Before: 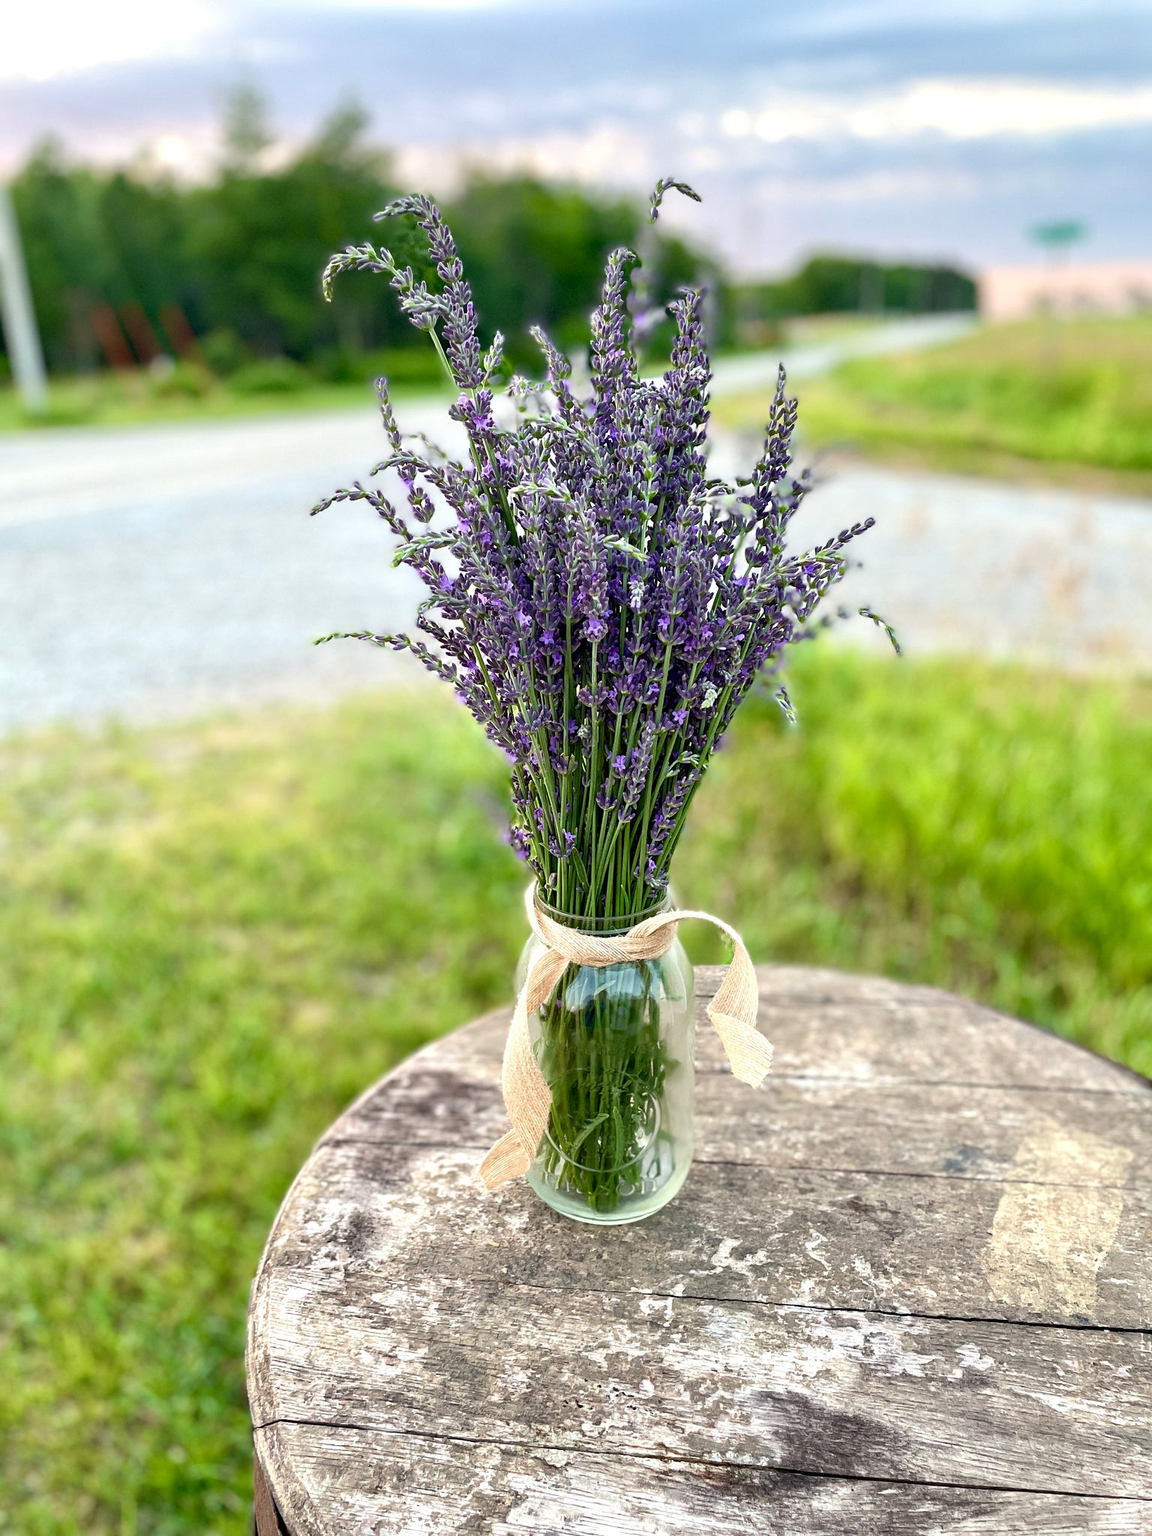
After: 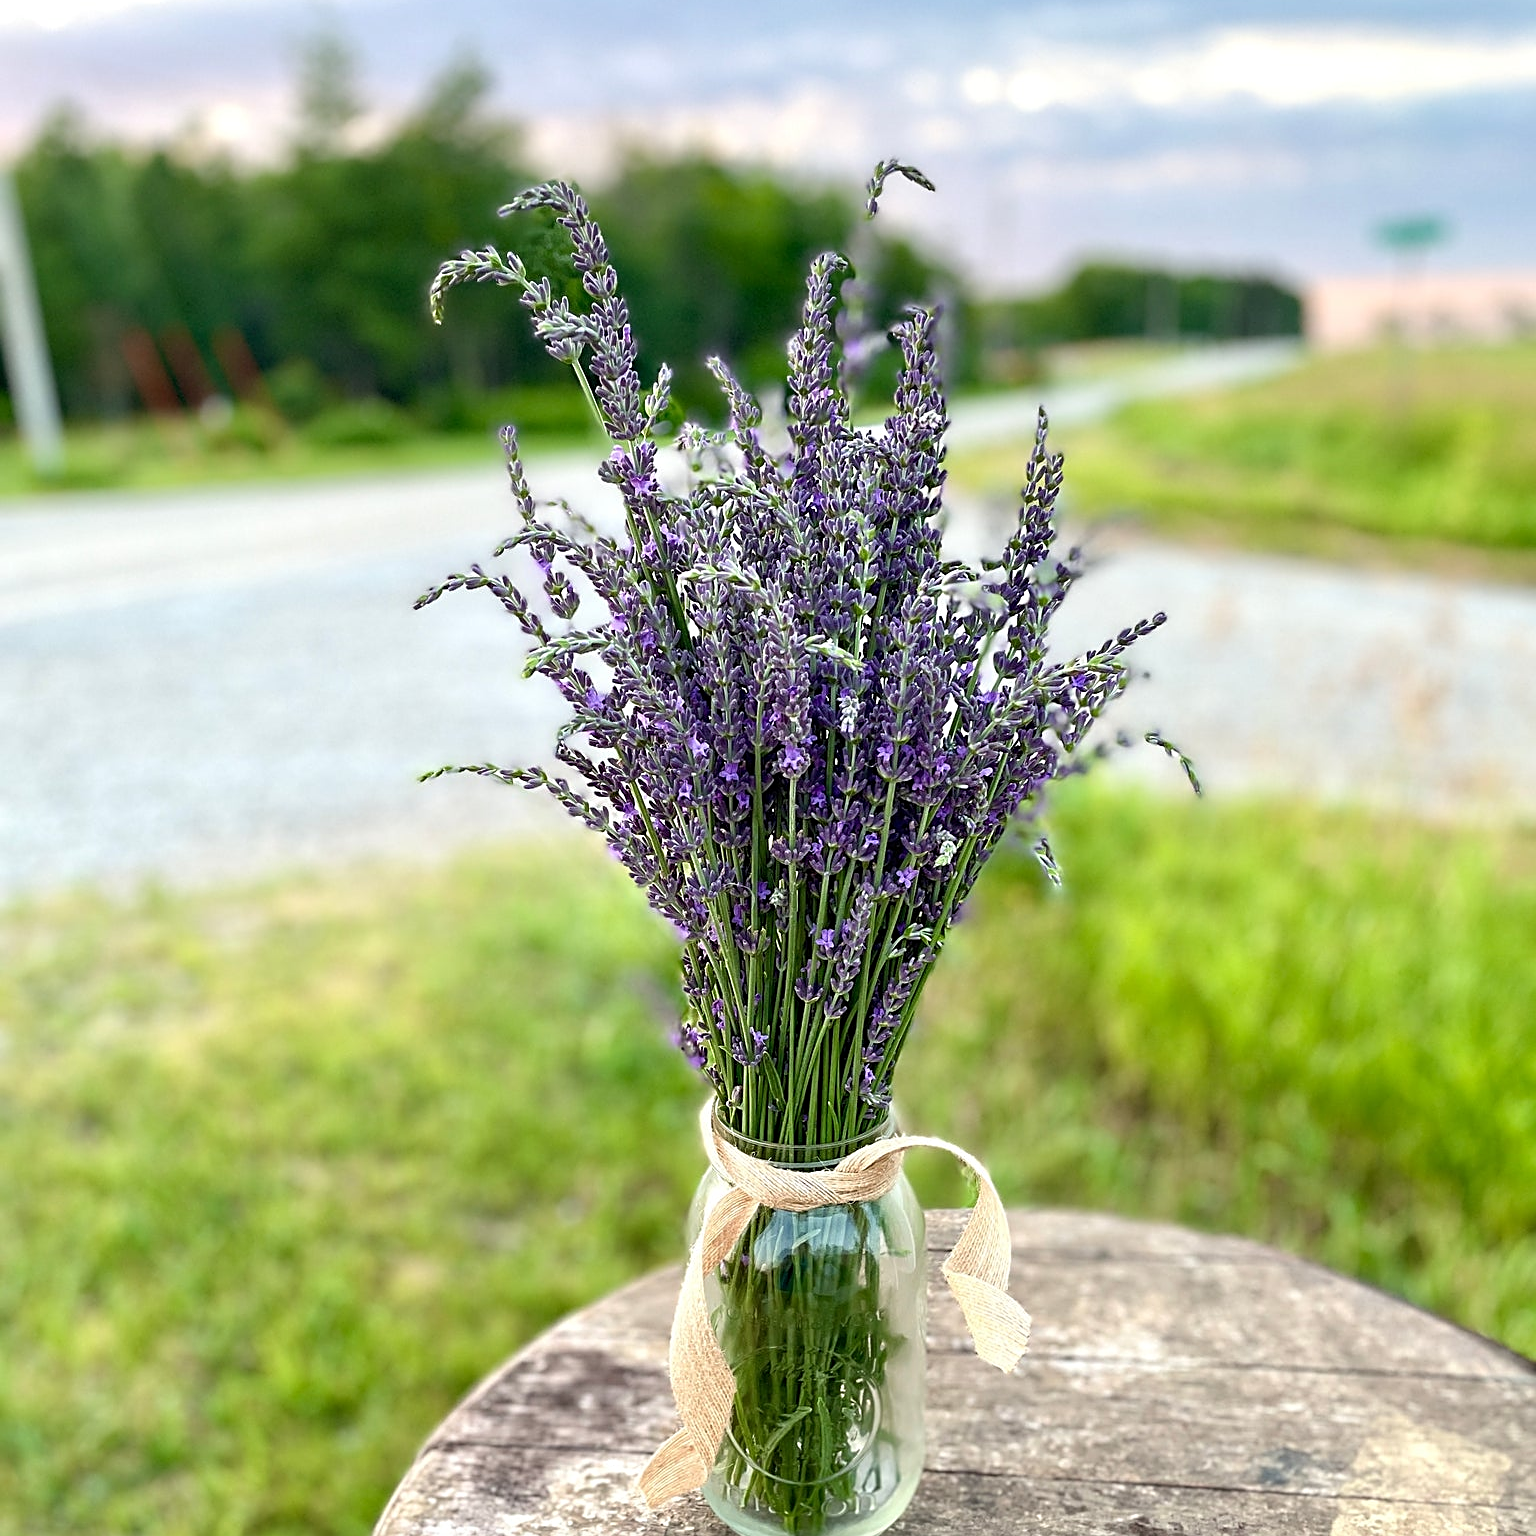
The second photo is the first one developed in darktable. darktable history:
crop: top 3.857%, bottom 21.132%
sharpen: on, module defaults
